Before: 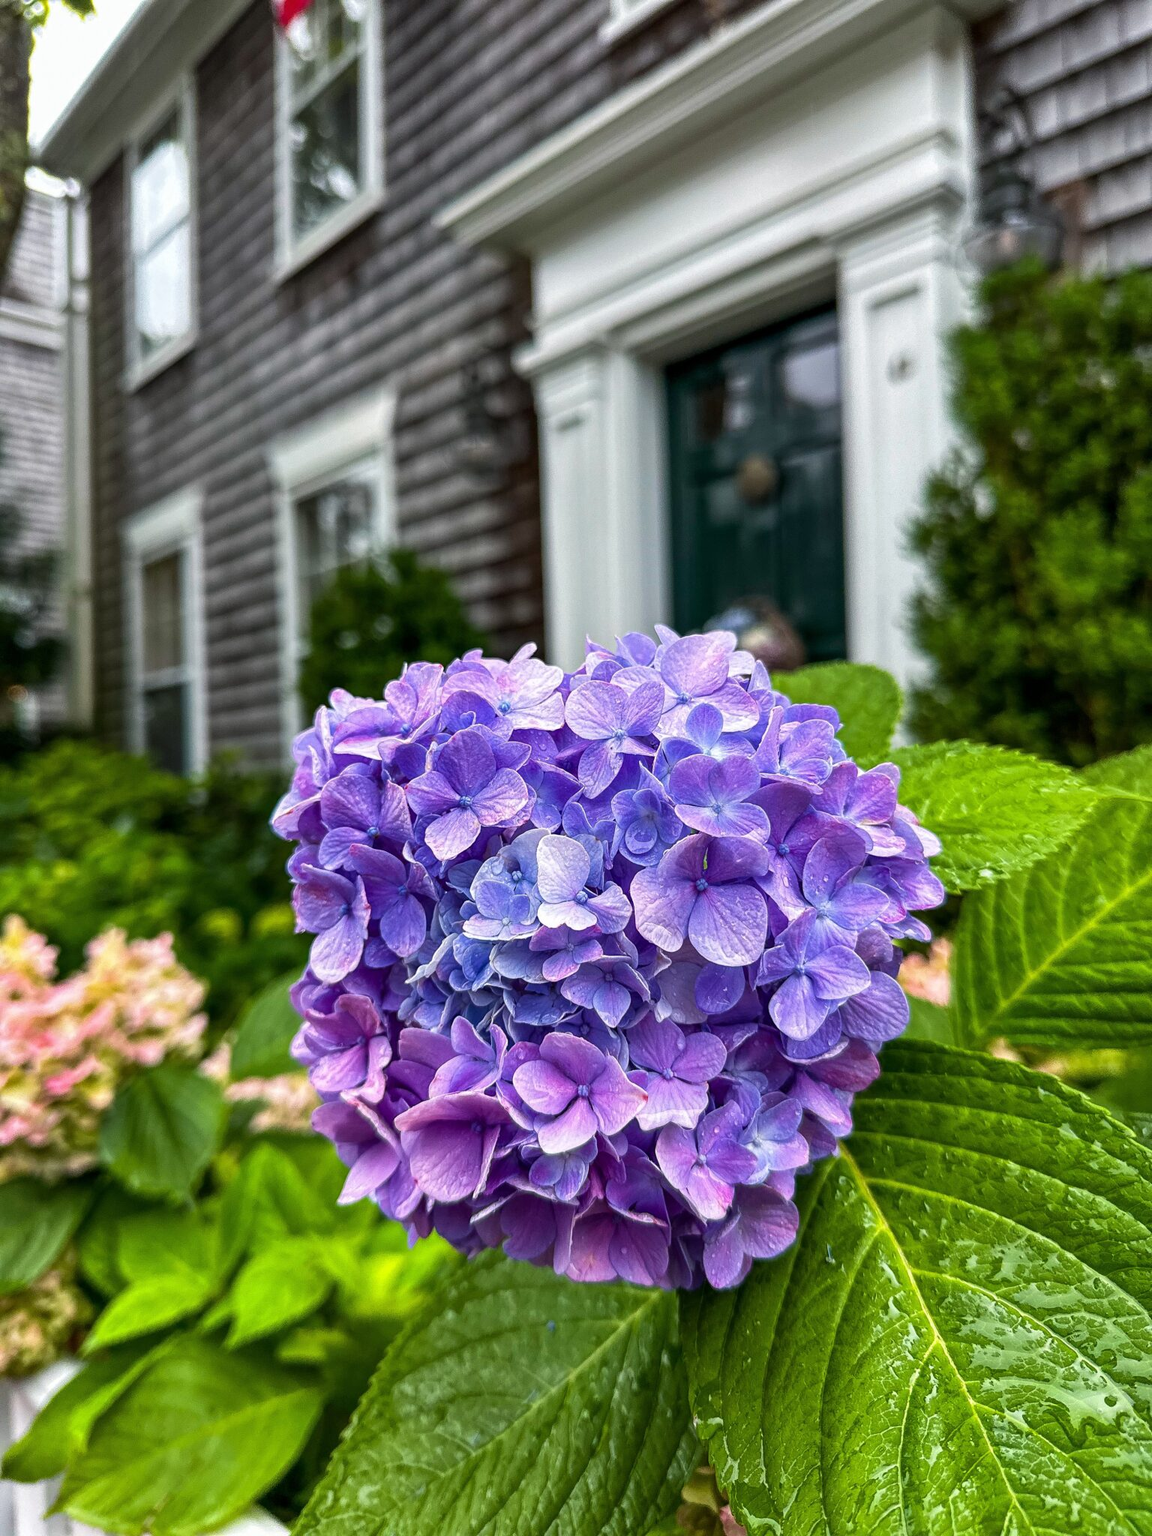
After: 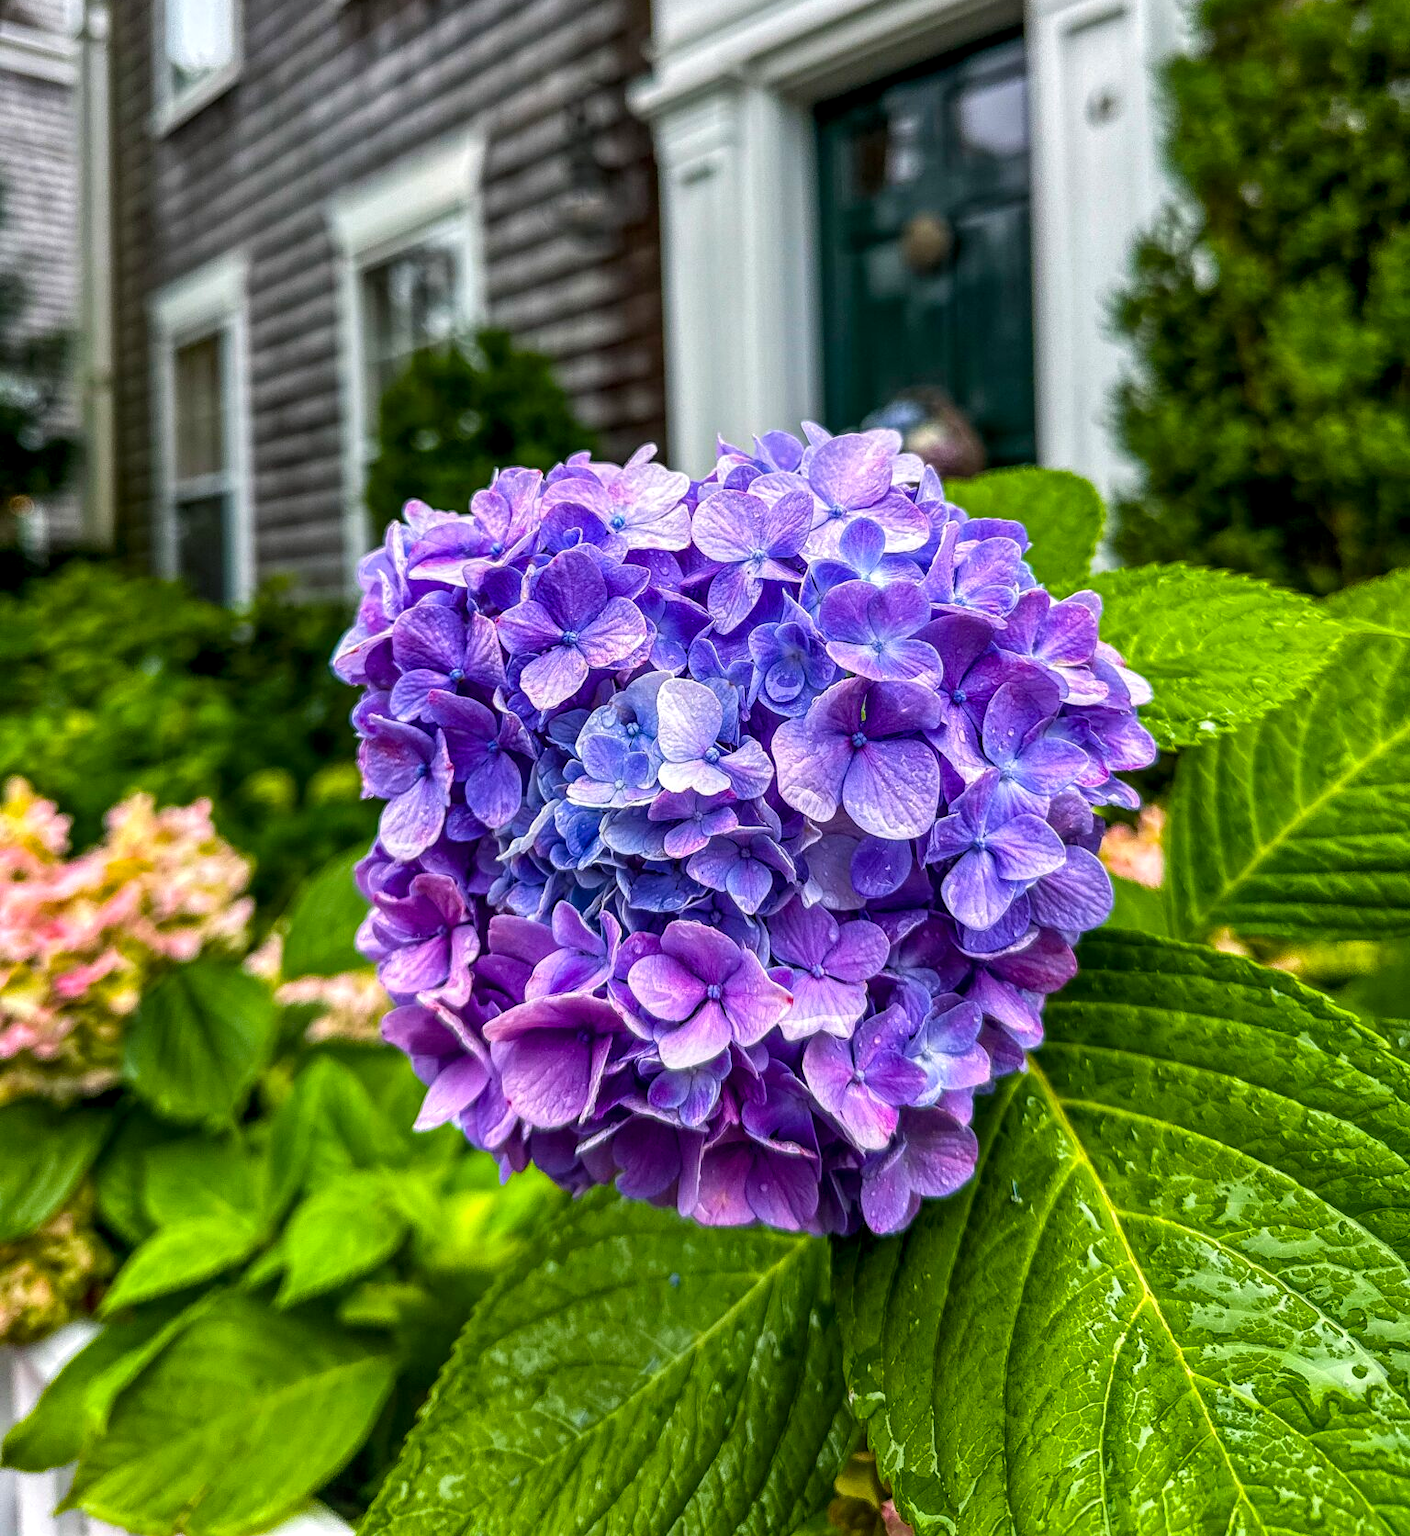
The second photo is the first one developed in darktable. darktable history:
color balance rgb: power › hue 329.96°, perceptual saturation grading › global saturation 25.524%, global vibrance 14.269%
crop and rotate: top 18.293%
local contrast: detail 130%
